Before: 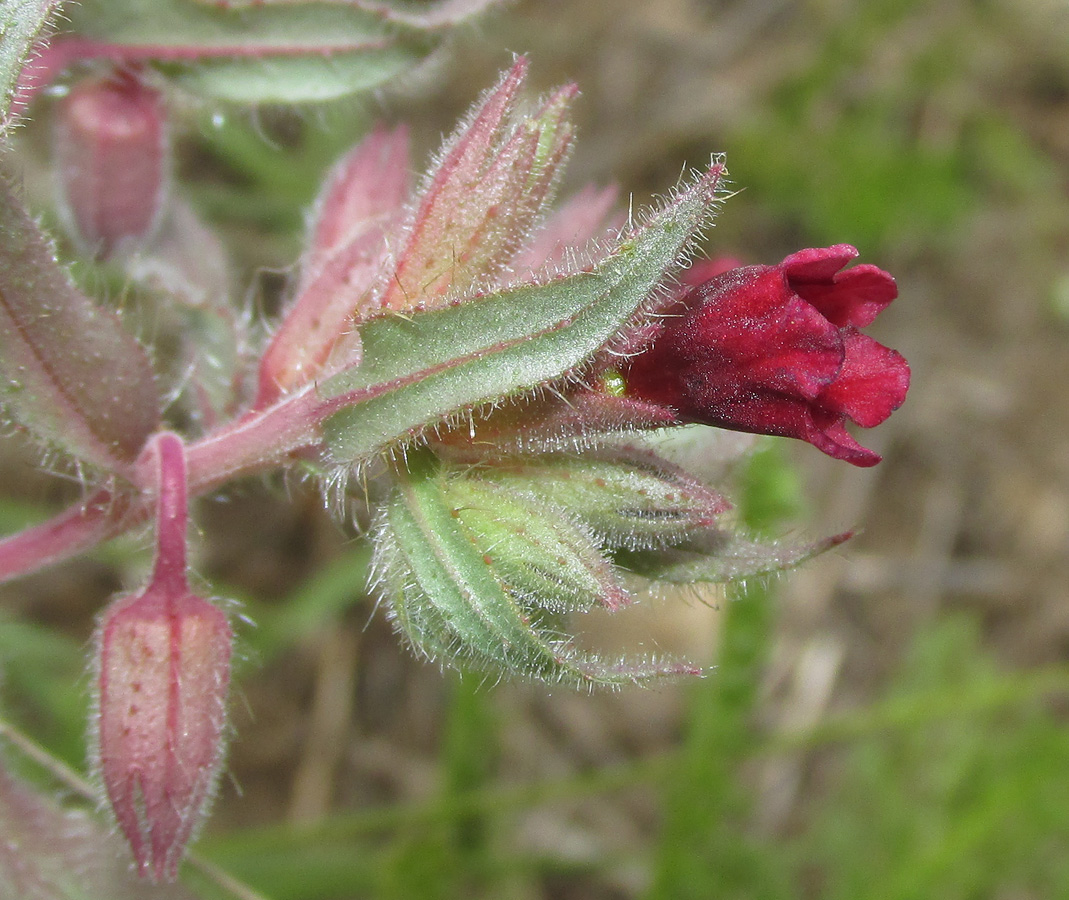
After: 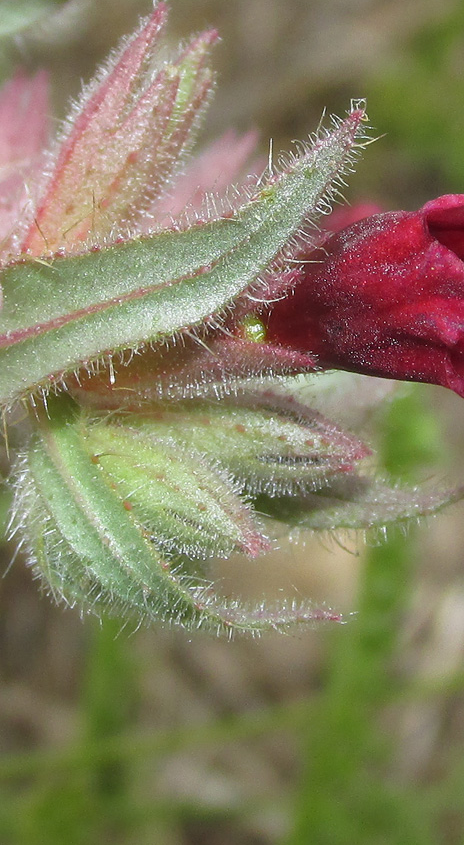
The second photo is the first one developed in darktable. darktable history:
crop: left 33.738%, top 6.028%, right 22.813%
